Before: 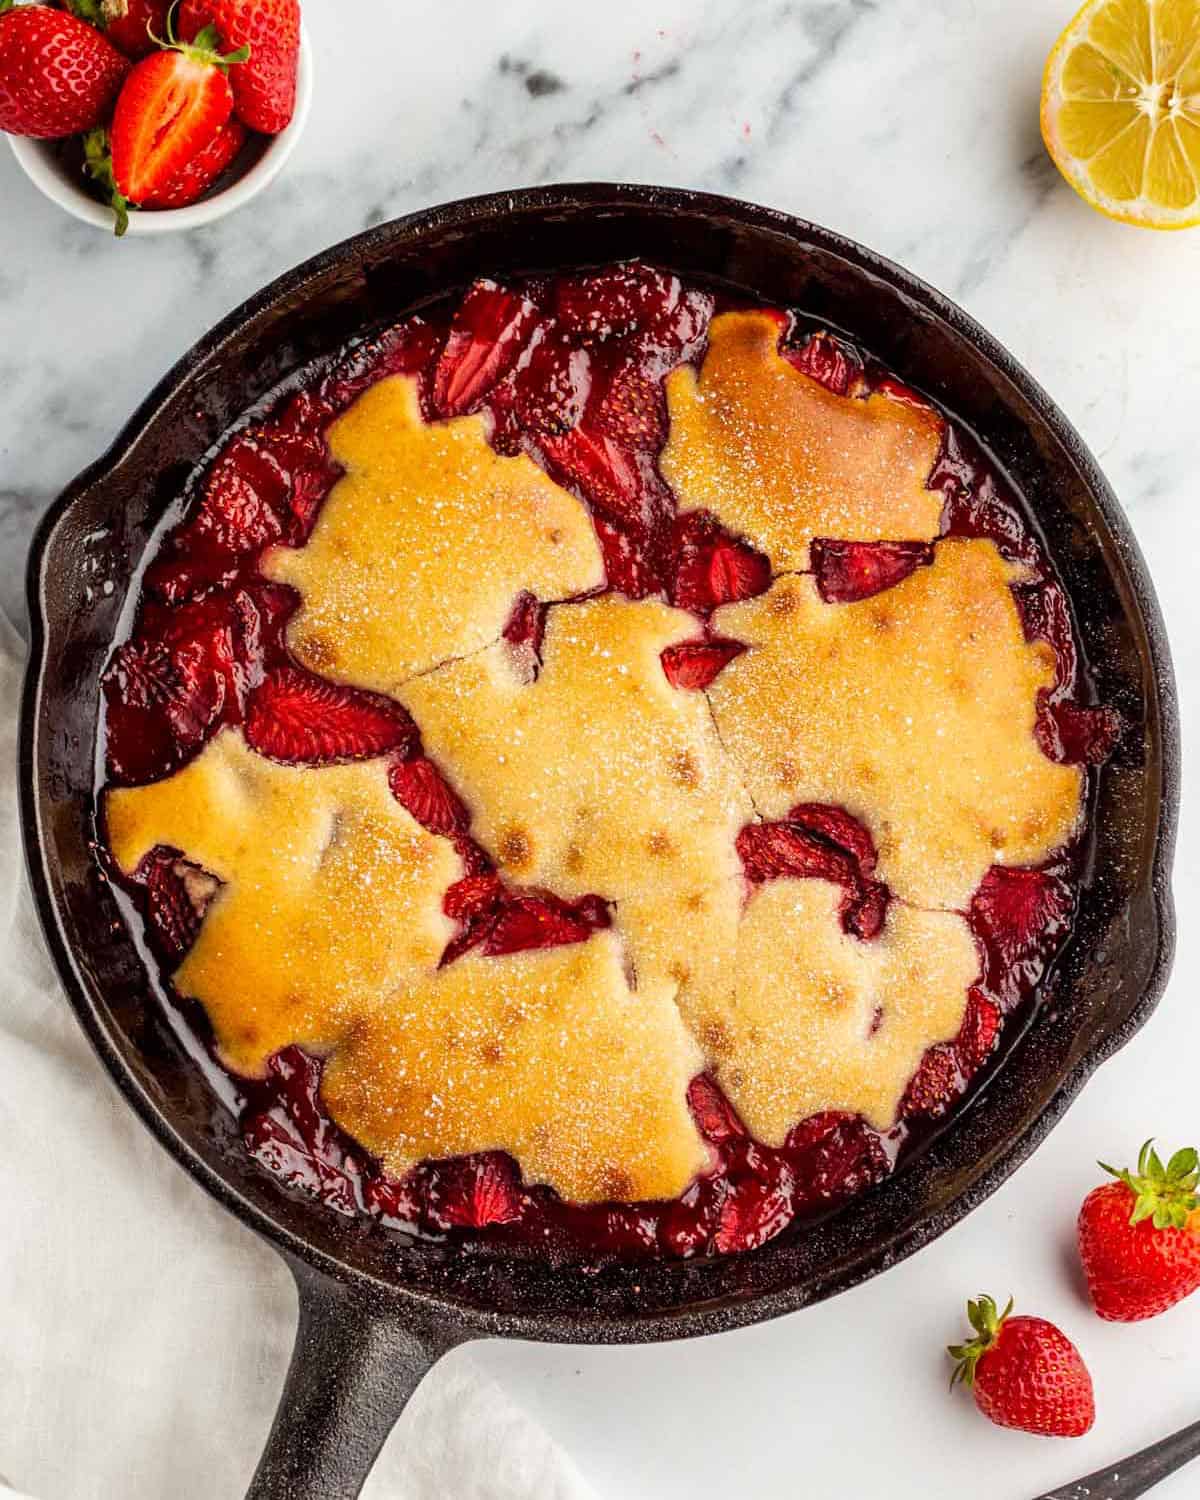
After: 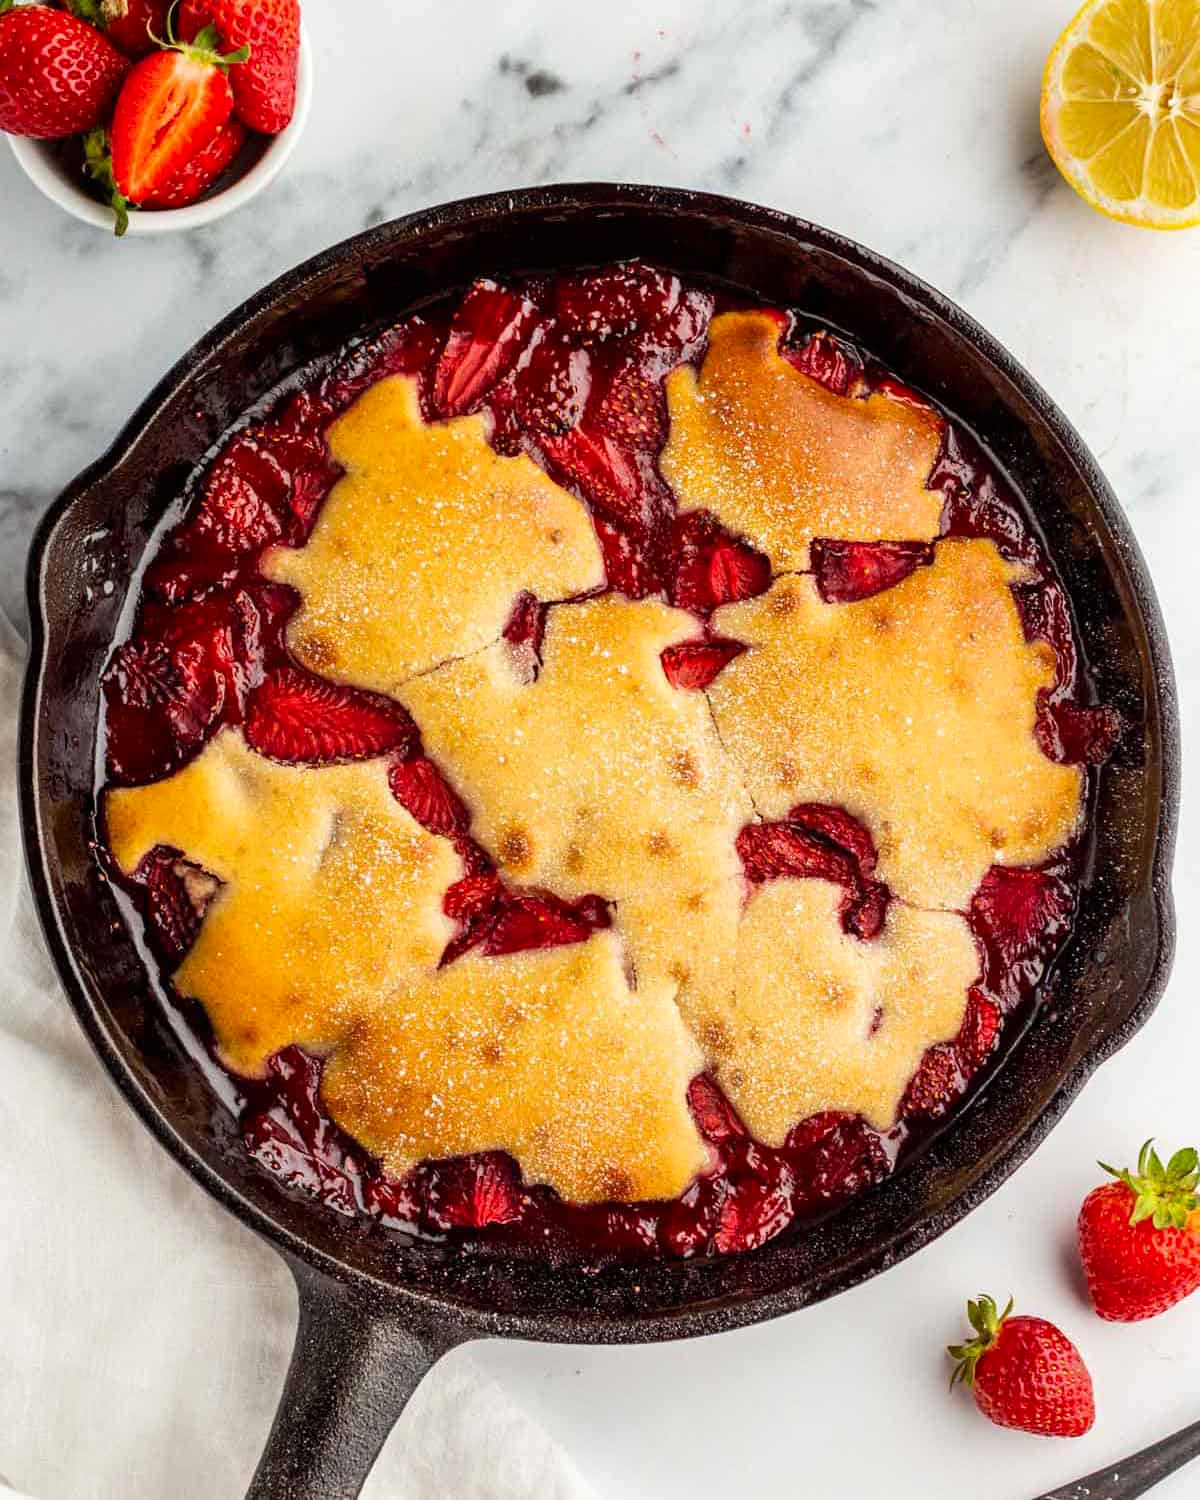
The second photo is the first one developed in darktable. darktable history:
contrast brightness saturation: contrast 0.076, saturation 0.023
